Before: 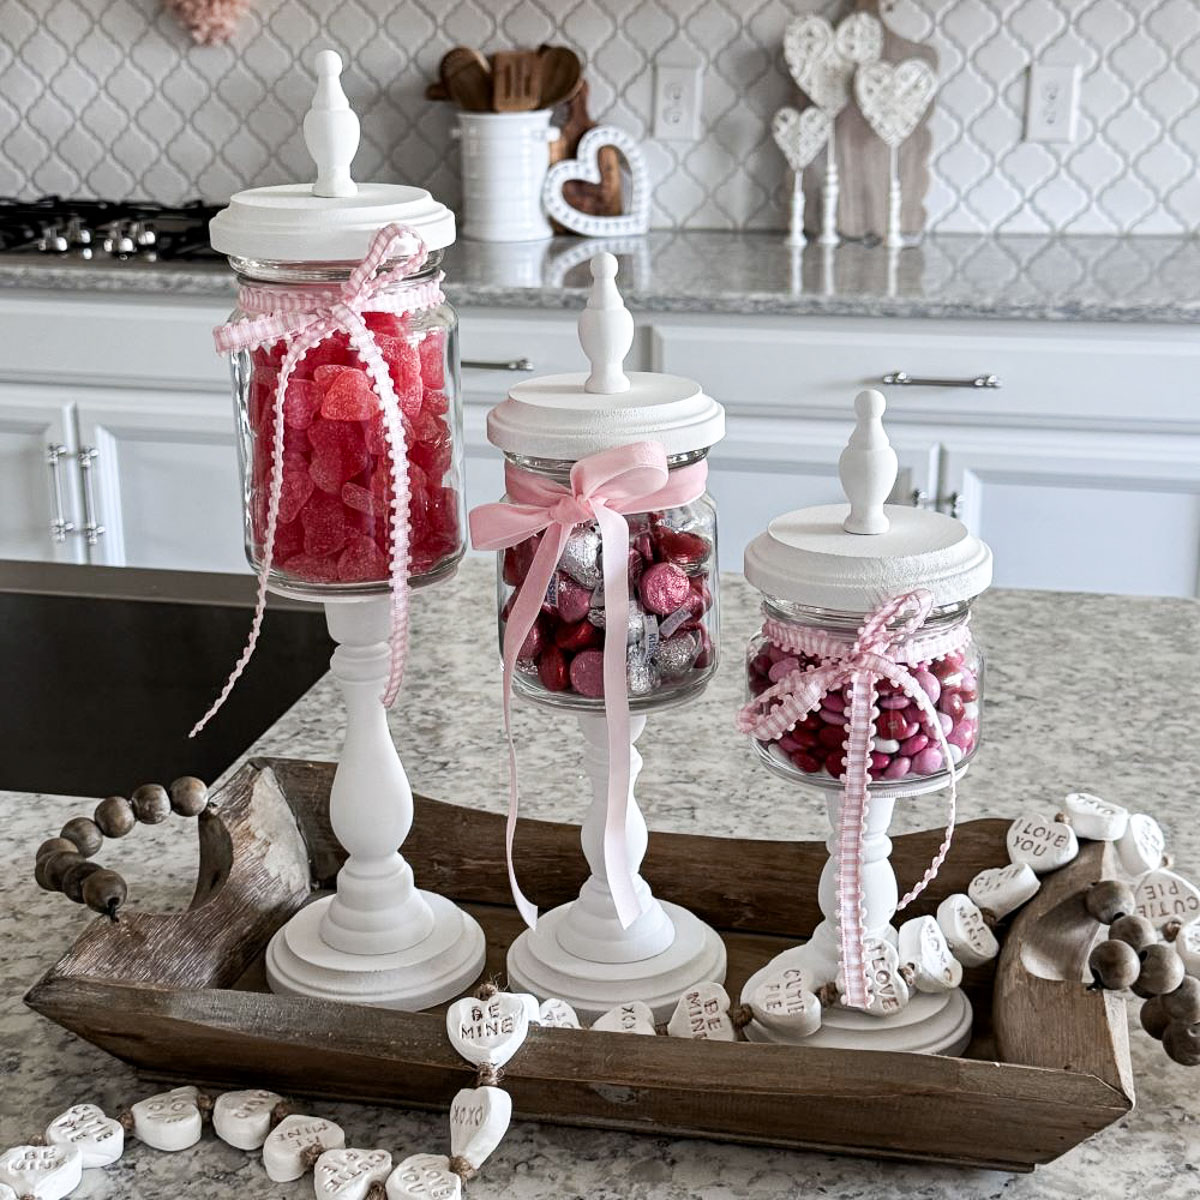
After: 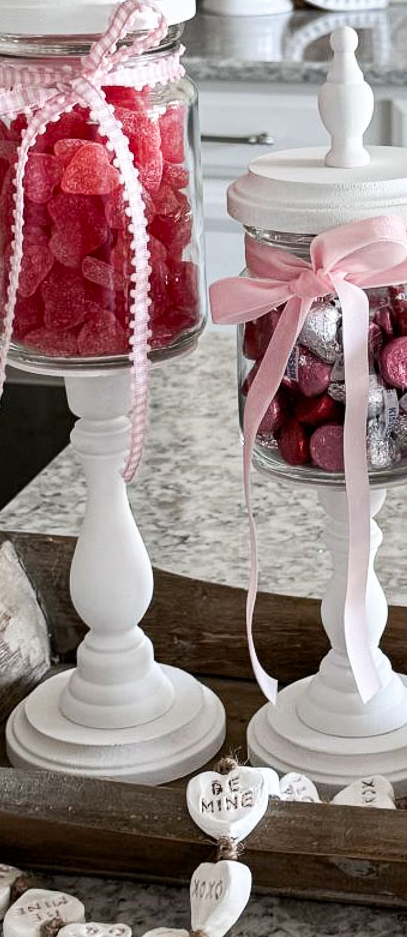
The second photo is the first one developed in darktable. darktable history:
contrast brightness saturation: contrast 0.078, saturation 0.023
crop and rotate: left 21.719%, top 18.865%, right 44.298%, bottom 2.978%
